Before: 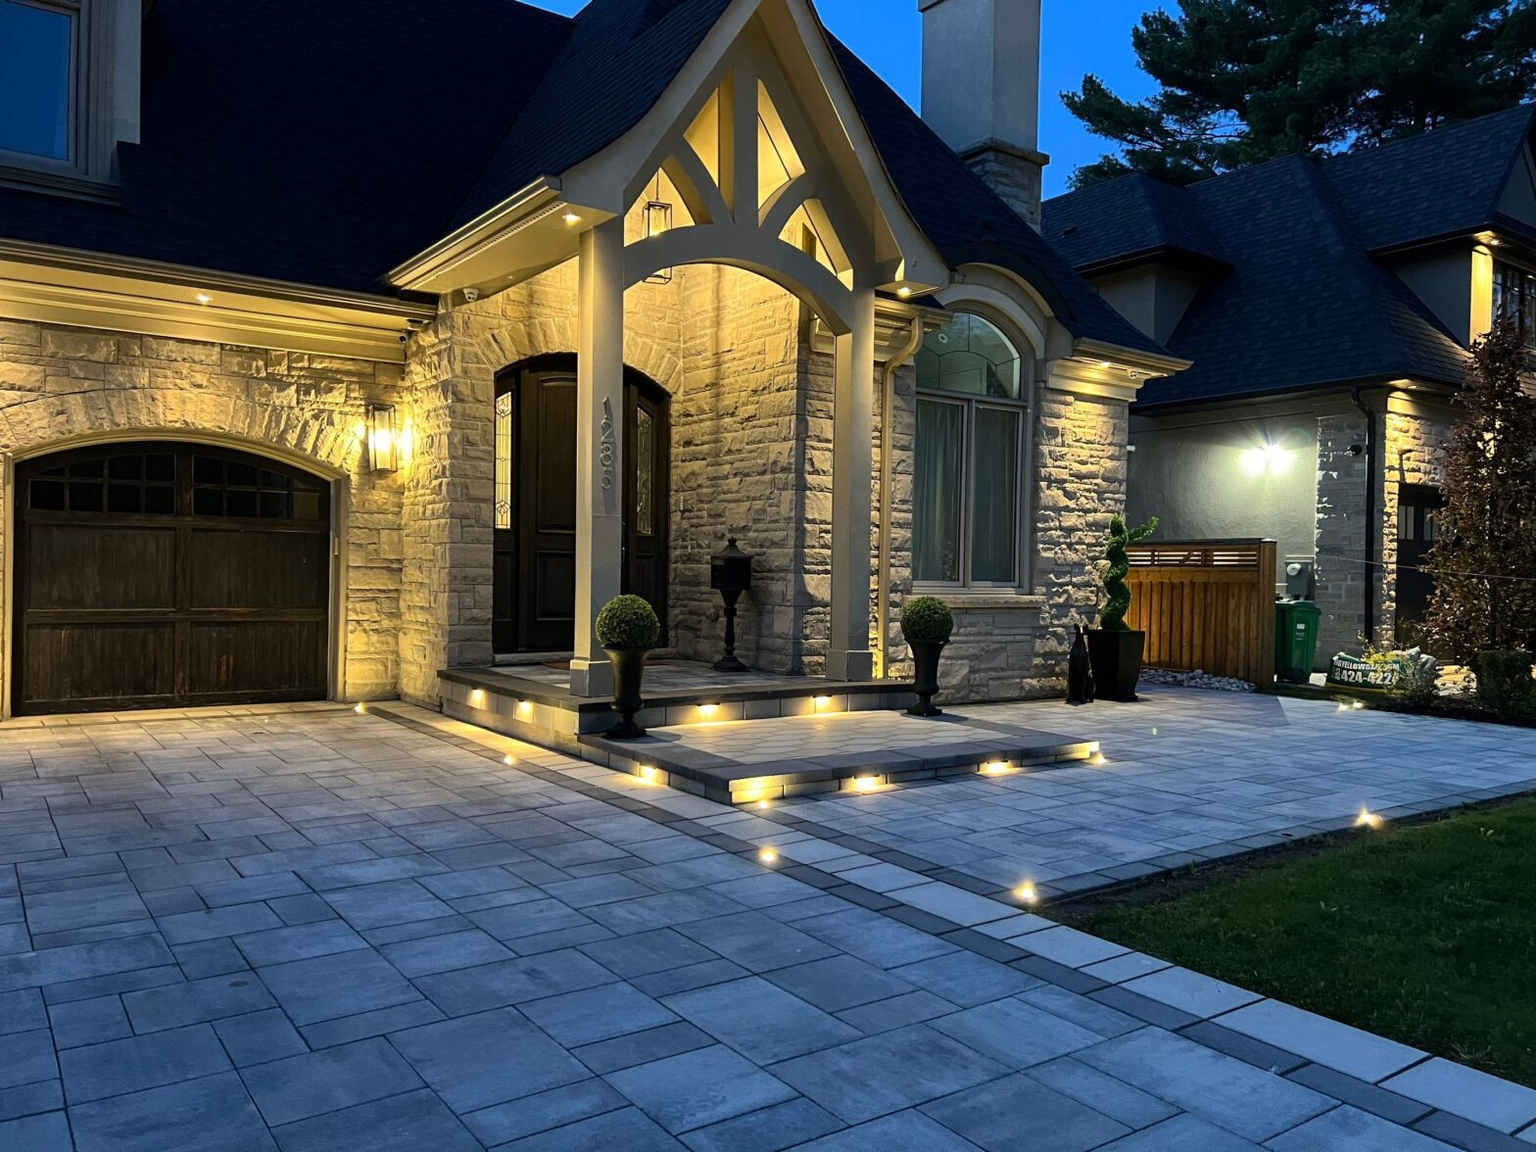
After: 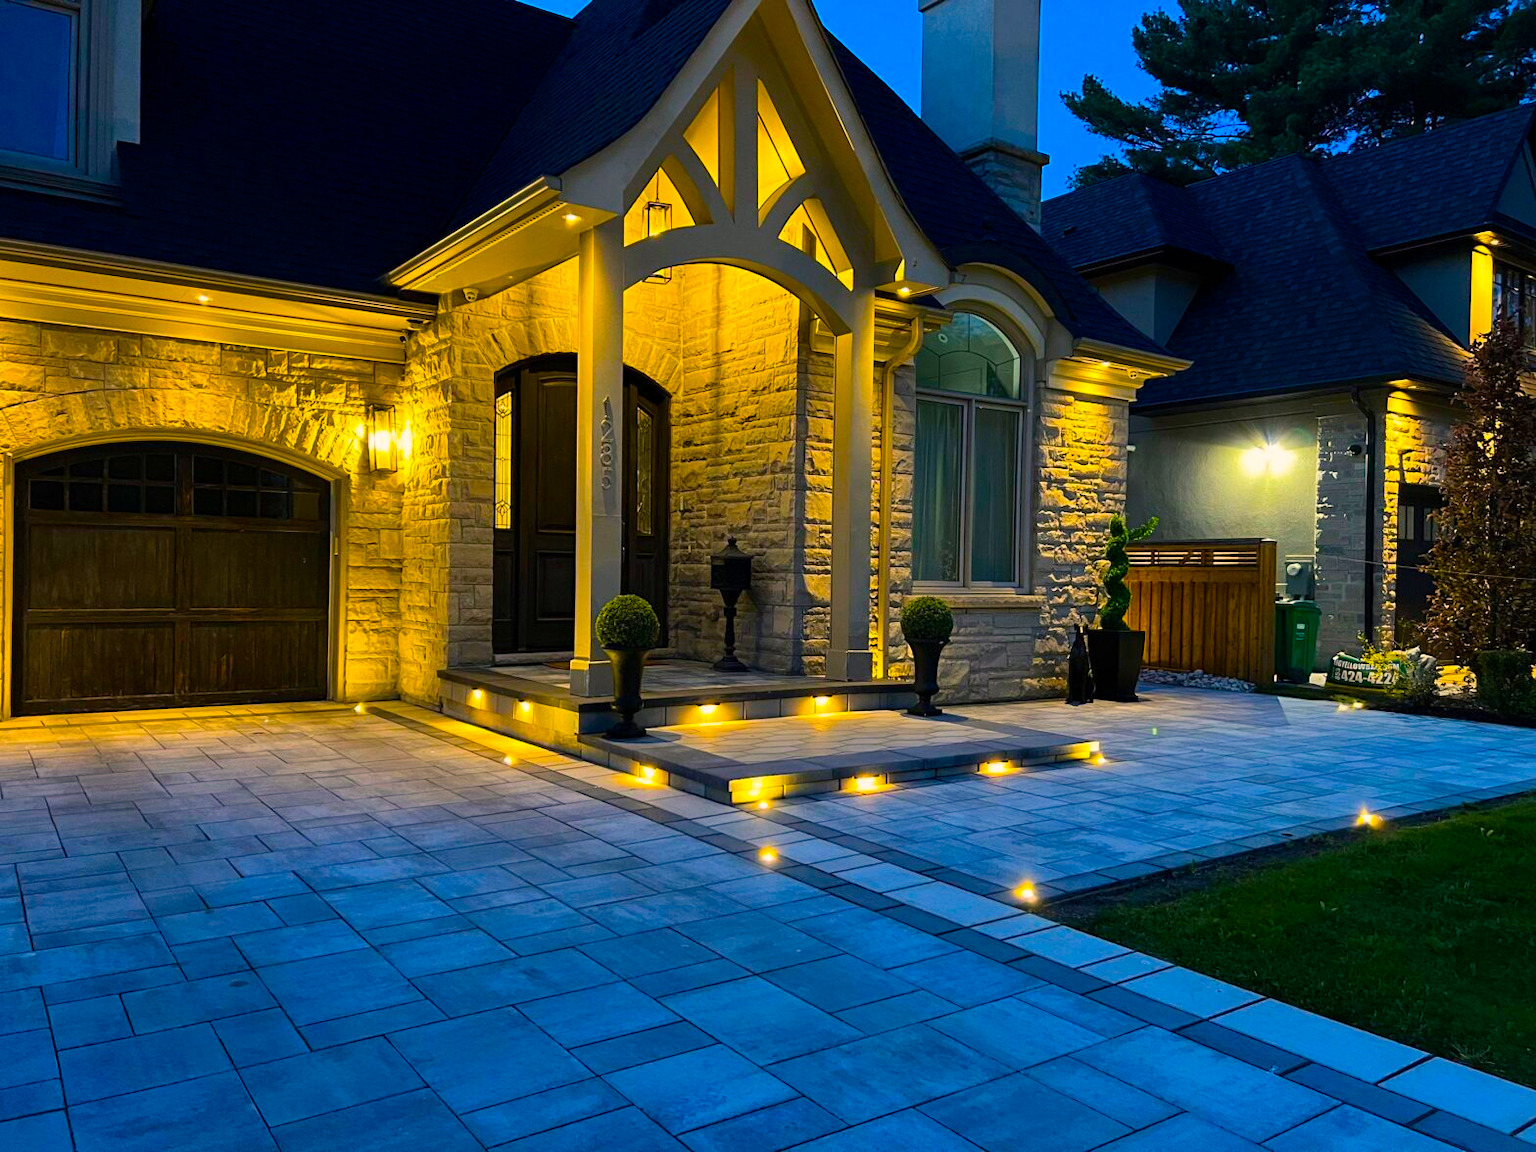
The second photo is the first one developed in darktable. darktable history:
color balance rgb: highlights gain › chroma 2.998%, highlights gain › hue 60.02°, linear chroma grading › global chroma 5.957%, perceptual saturation grading › global saturation 40.309%, global vibrance 50.689%
